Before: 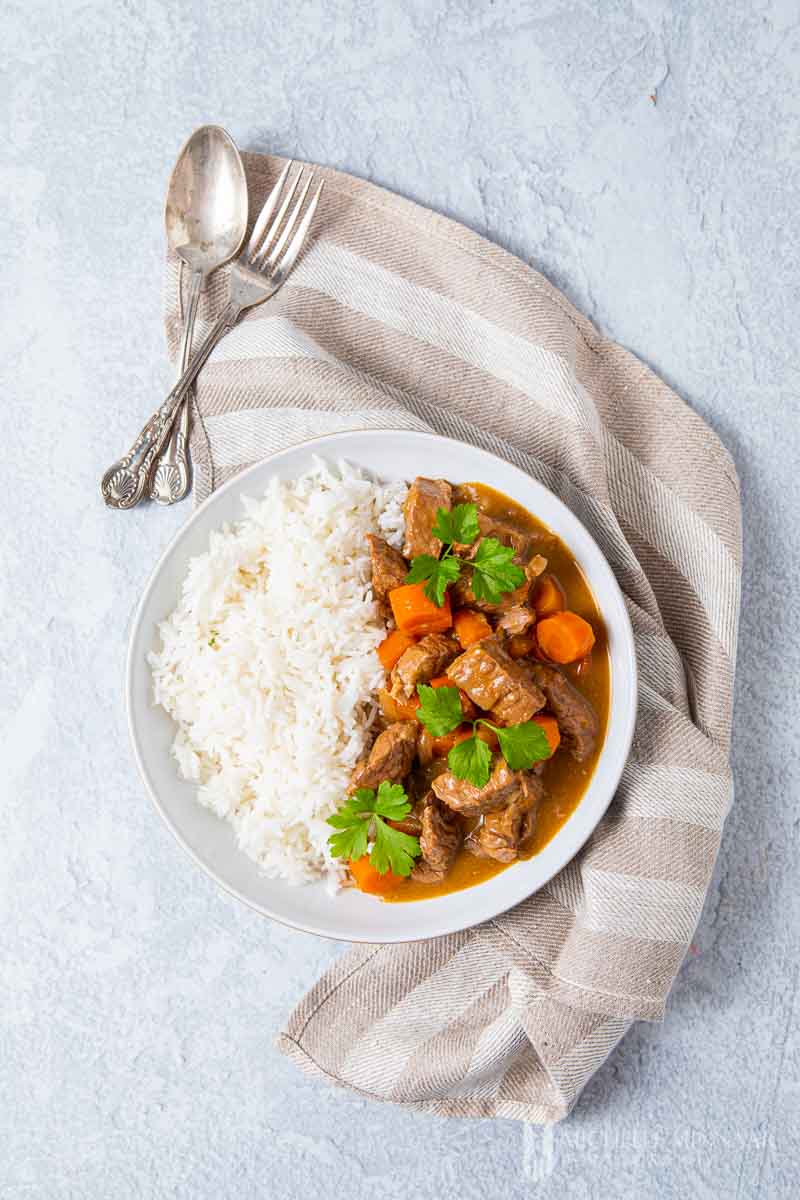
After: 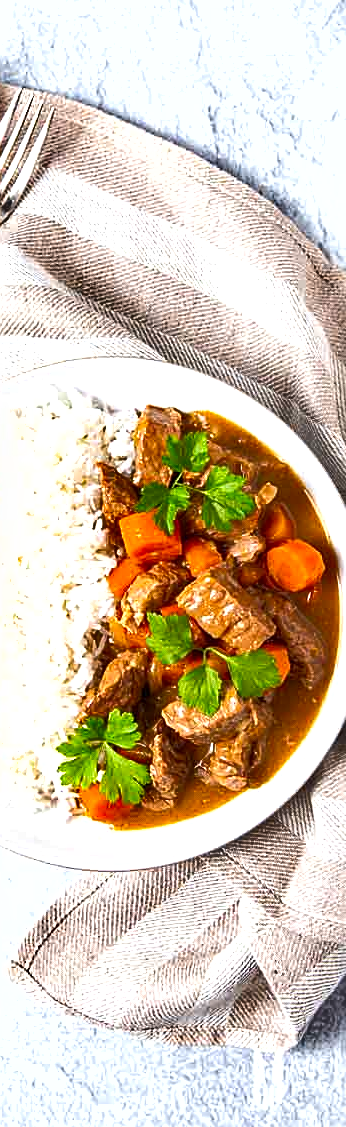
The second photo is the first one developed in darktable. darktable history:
sharpen: on, module defaults
exposure: exposure 0.638 EV, compensate highlight preservation false
shadows and highlights: soften with gaussian
crop: left 33.755%, top 6.047%, right 22.957%
